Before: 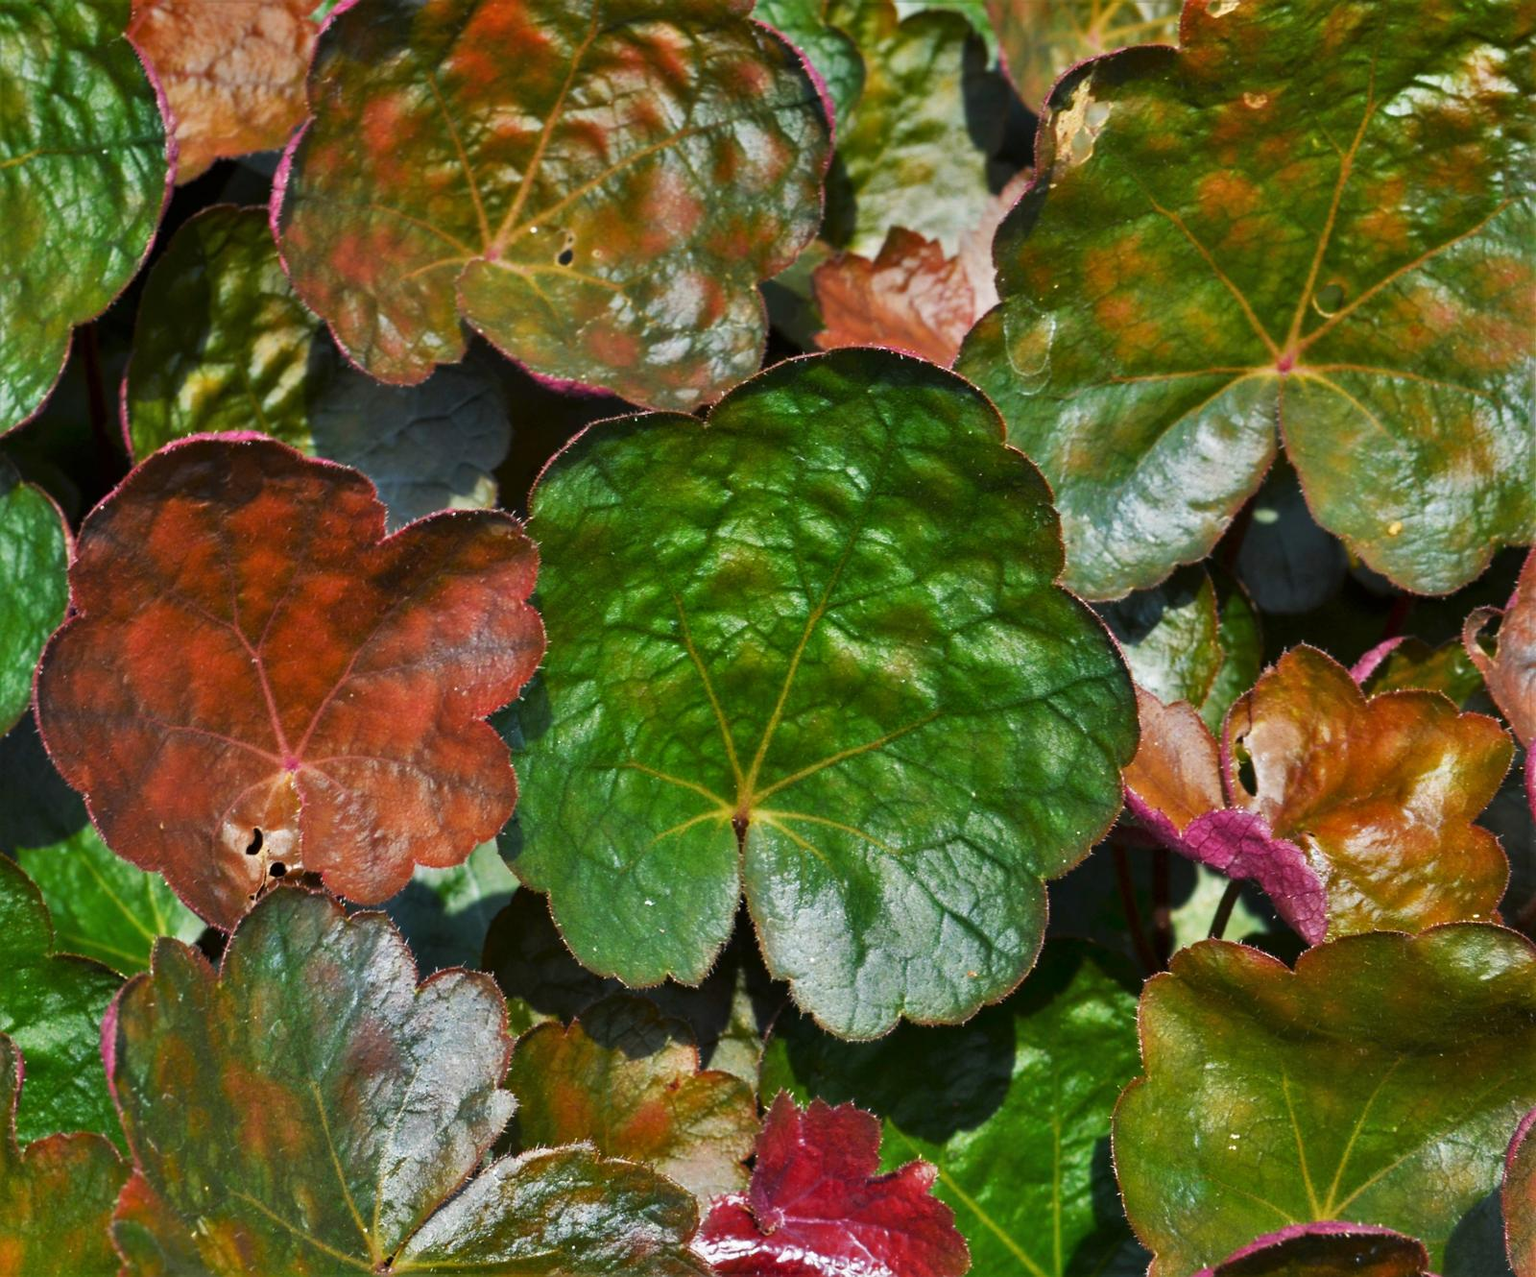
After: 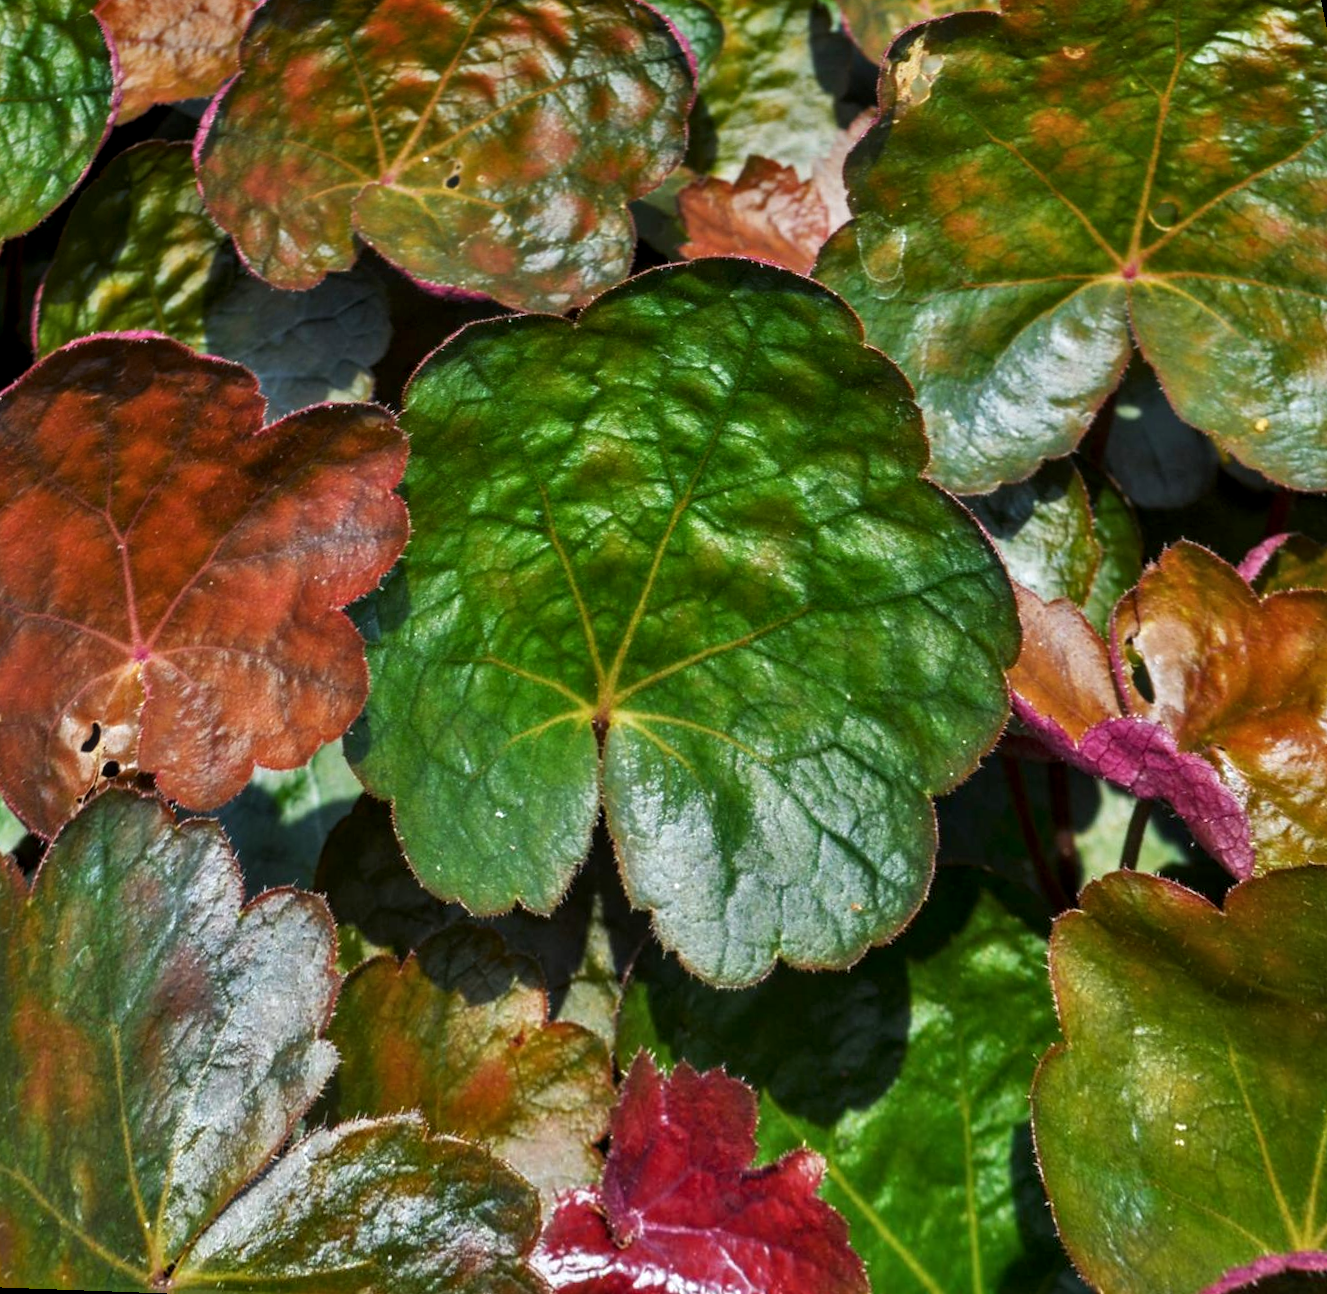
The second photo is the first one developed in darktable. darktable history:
white balance: red 0.986, blue 1.01
rotate and perspective: rotation 0.72°, lens shift (vertical) -0.352, lens shift (horizontal) -0.051, crop left 0.152, crop right 0.859, crop top 0.019, crop bottom 0.964
local contrast: on, module defaults
color balance rgb: global vibrance 6.81%, saturation formula JzAzBz (2021)
